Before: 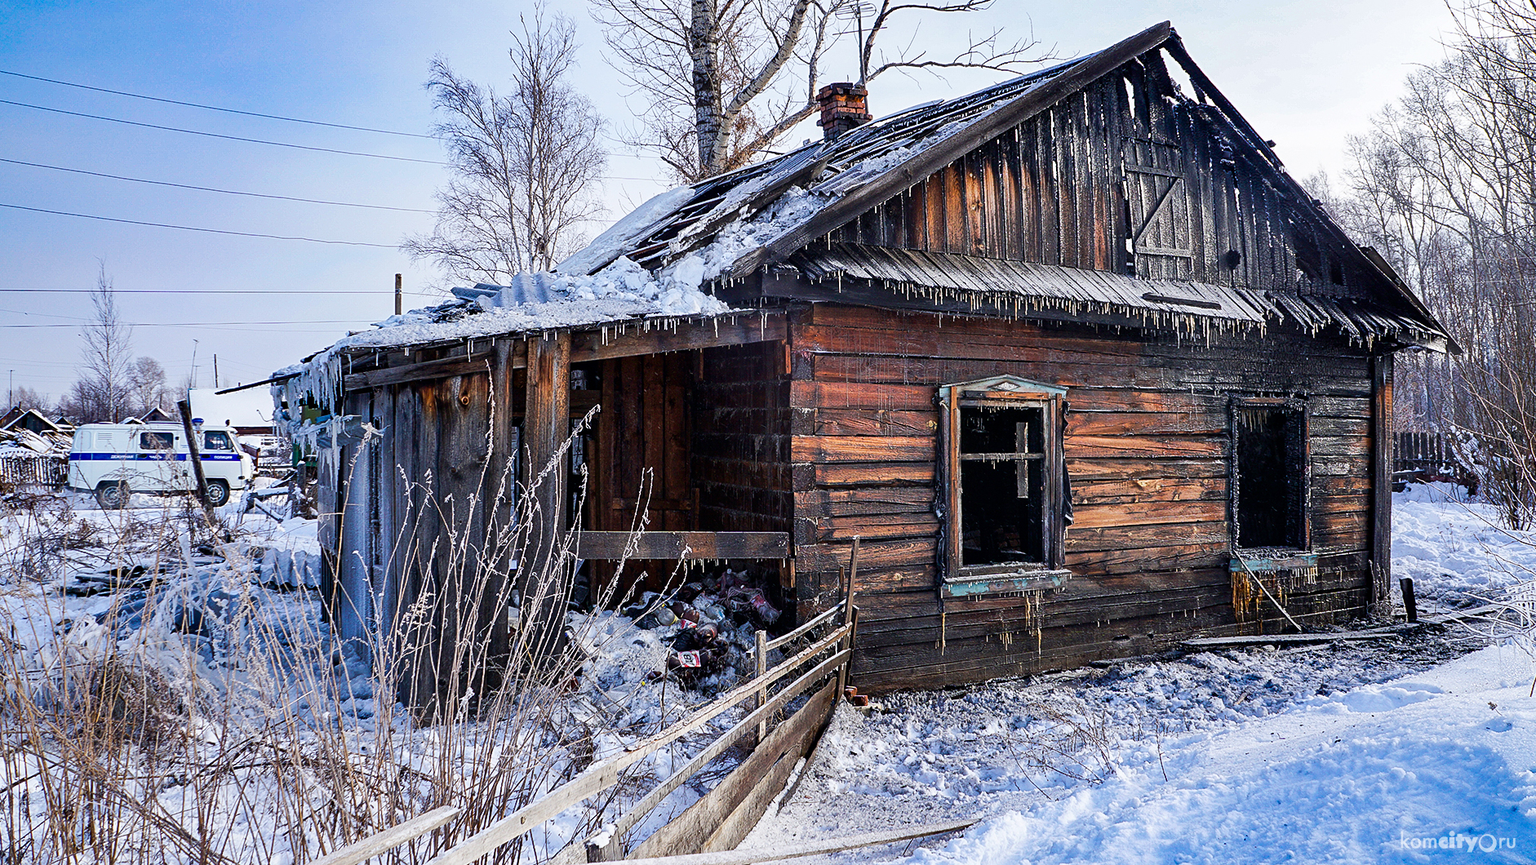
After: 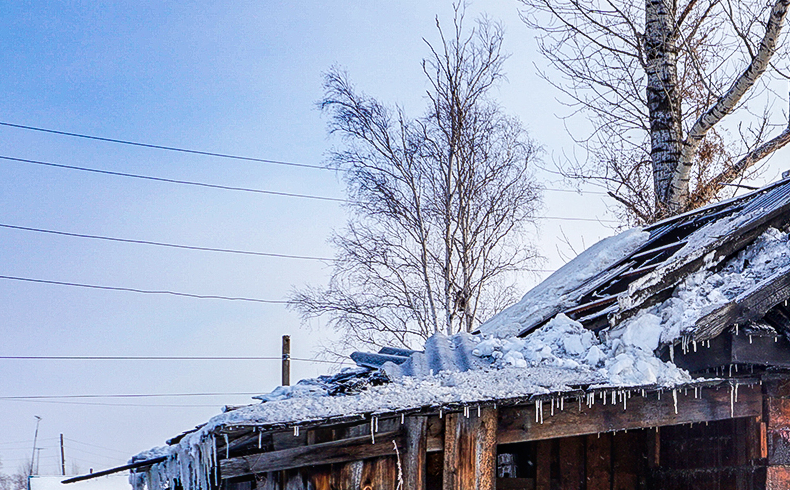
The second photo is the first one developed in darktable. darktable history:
crop and rotate: left 10.817%, top 0.062%, right 47.194%, bottom 53.626%
local contrast: on, module defaults
